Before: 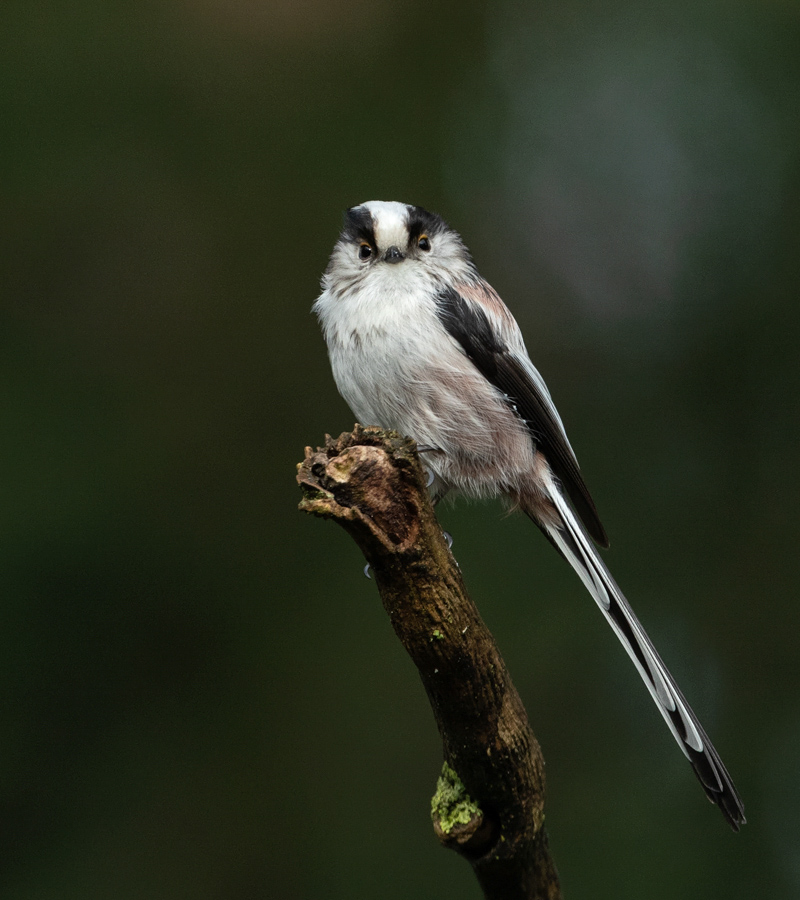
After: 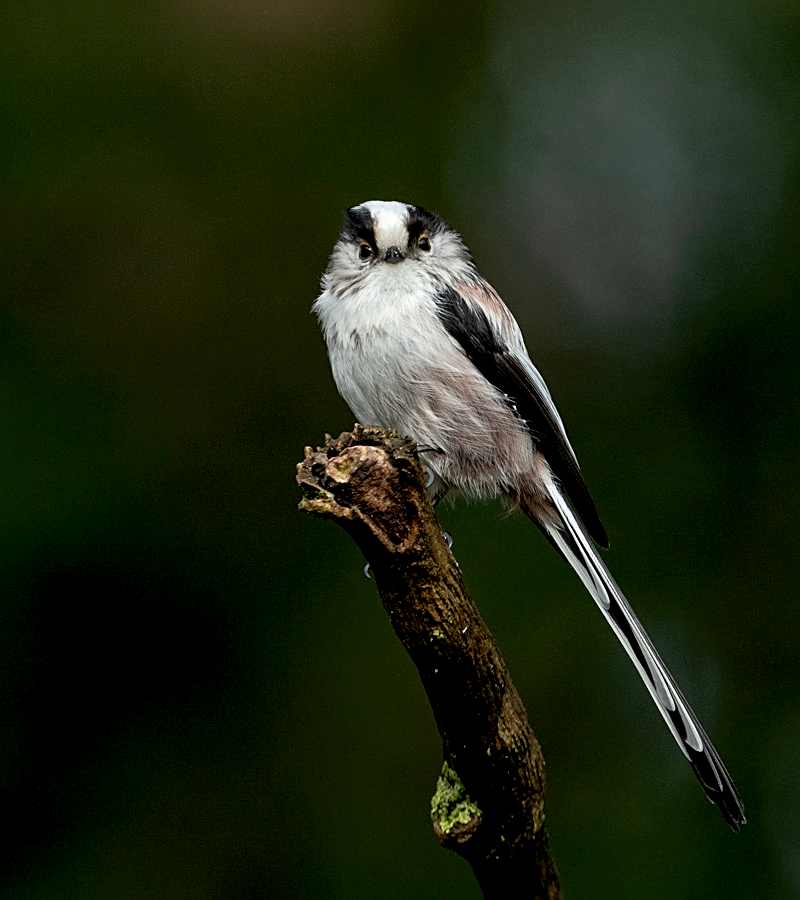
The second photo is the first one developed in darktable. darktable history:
exposure: black level correction 0.01, exposure 0.014 EV, compensate highlight preservation false
sharpen: on, module defaults
